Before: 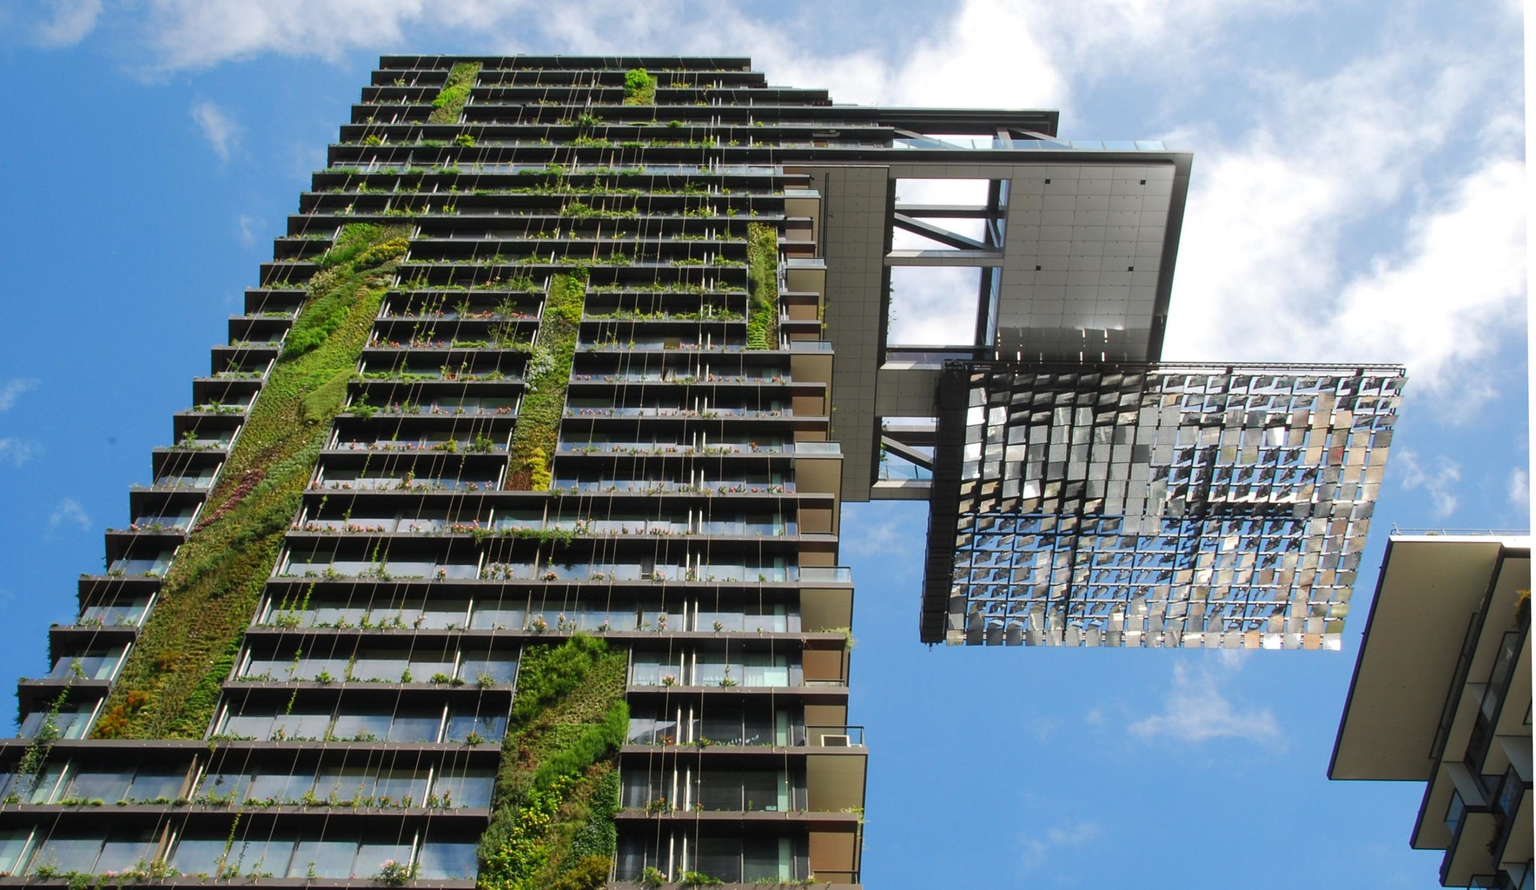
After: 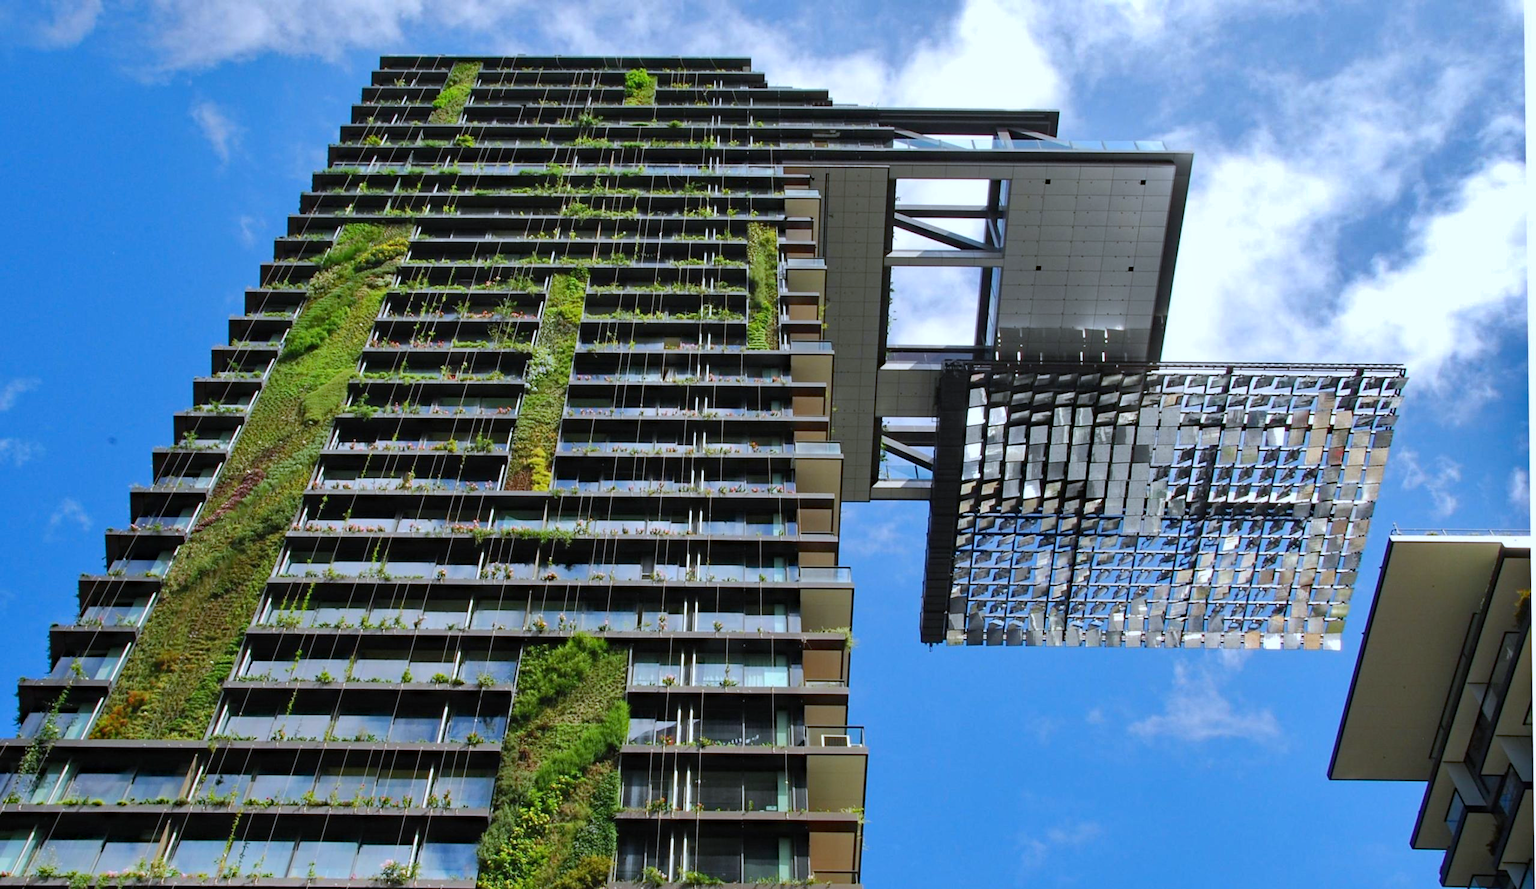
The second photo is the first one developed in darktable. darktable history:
shadows and highlights: low approximation 0.01, soften with gaussian
white balance: red 0.931, blue 1.11
haze removal: strength 0.29, distance 0.25, compatibility mode true, adaptive false
